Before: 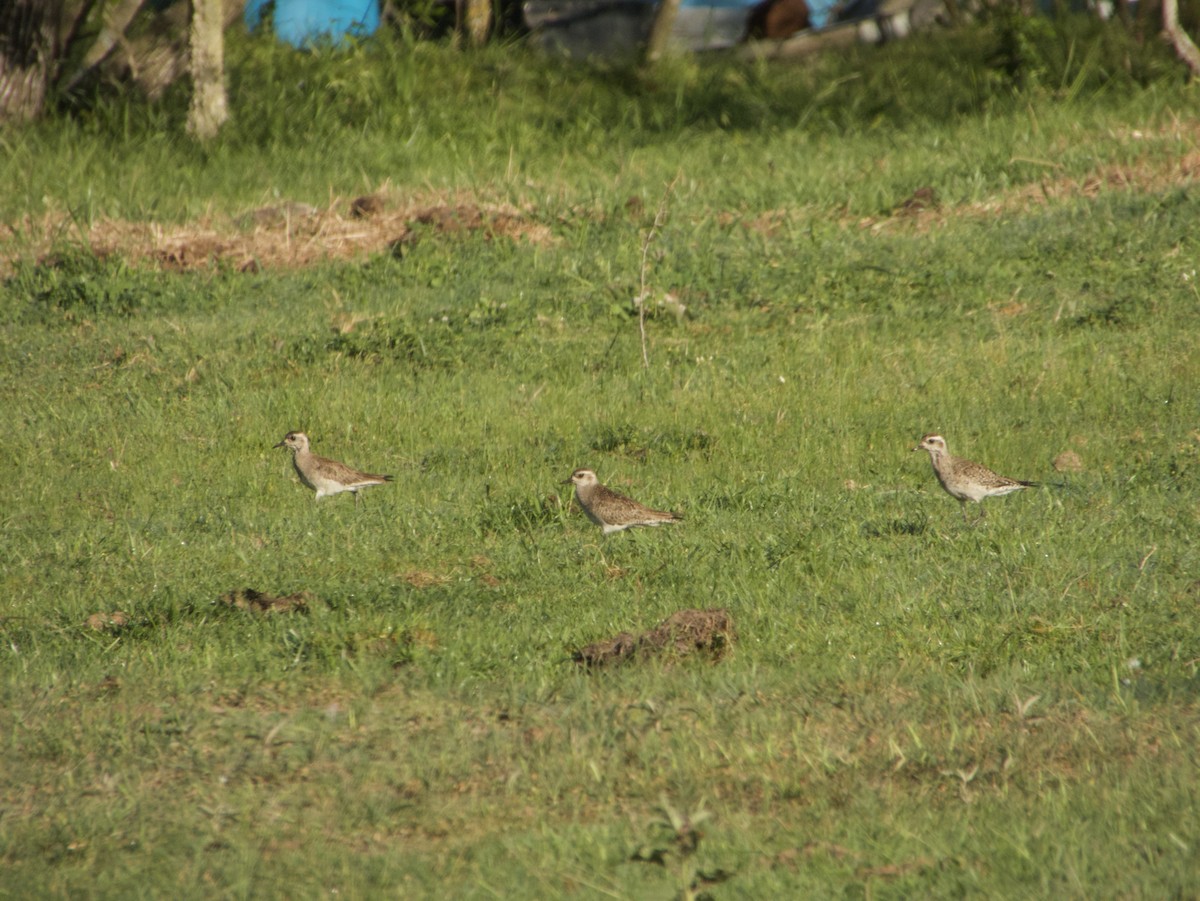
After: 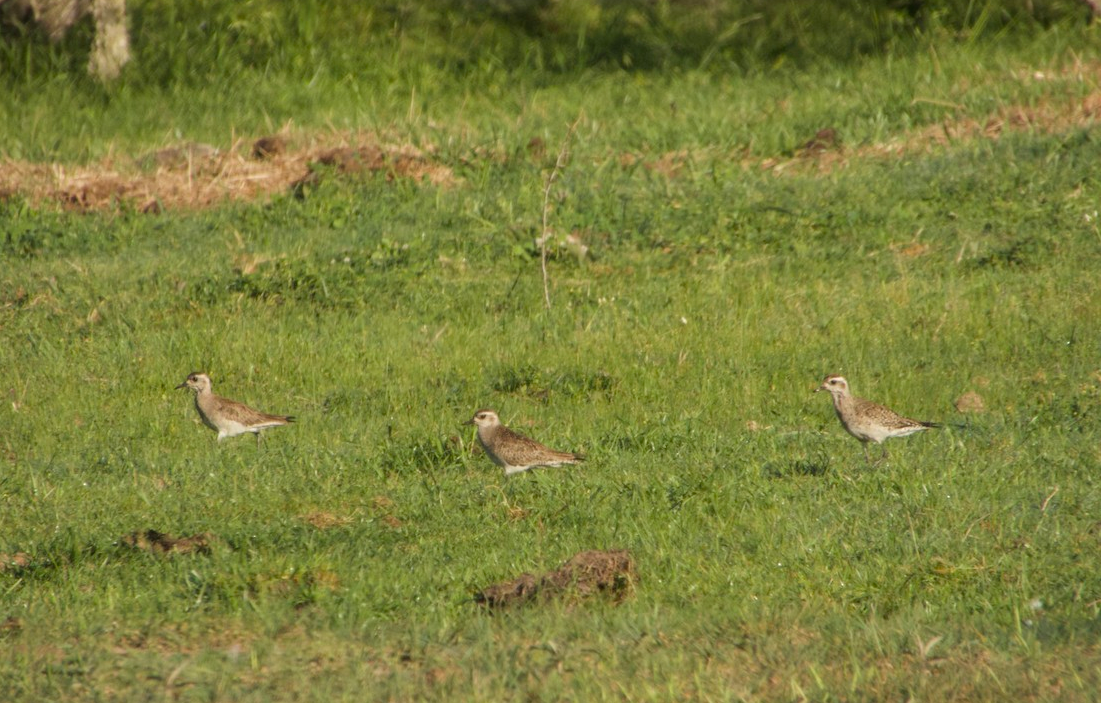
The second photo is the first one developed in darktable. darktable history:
crop: left 8.199%, top 6.62%, bottom 15.344%
